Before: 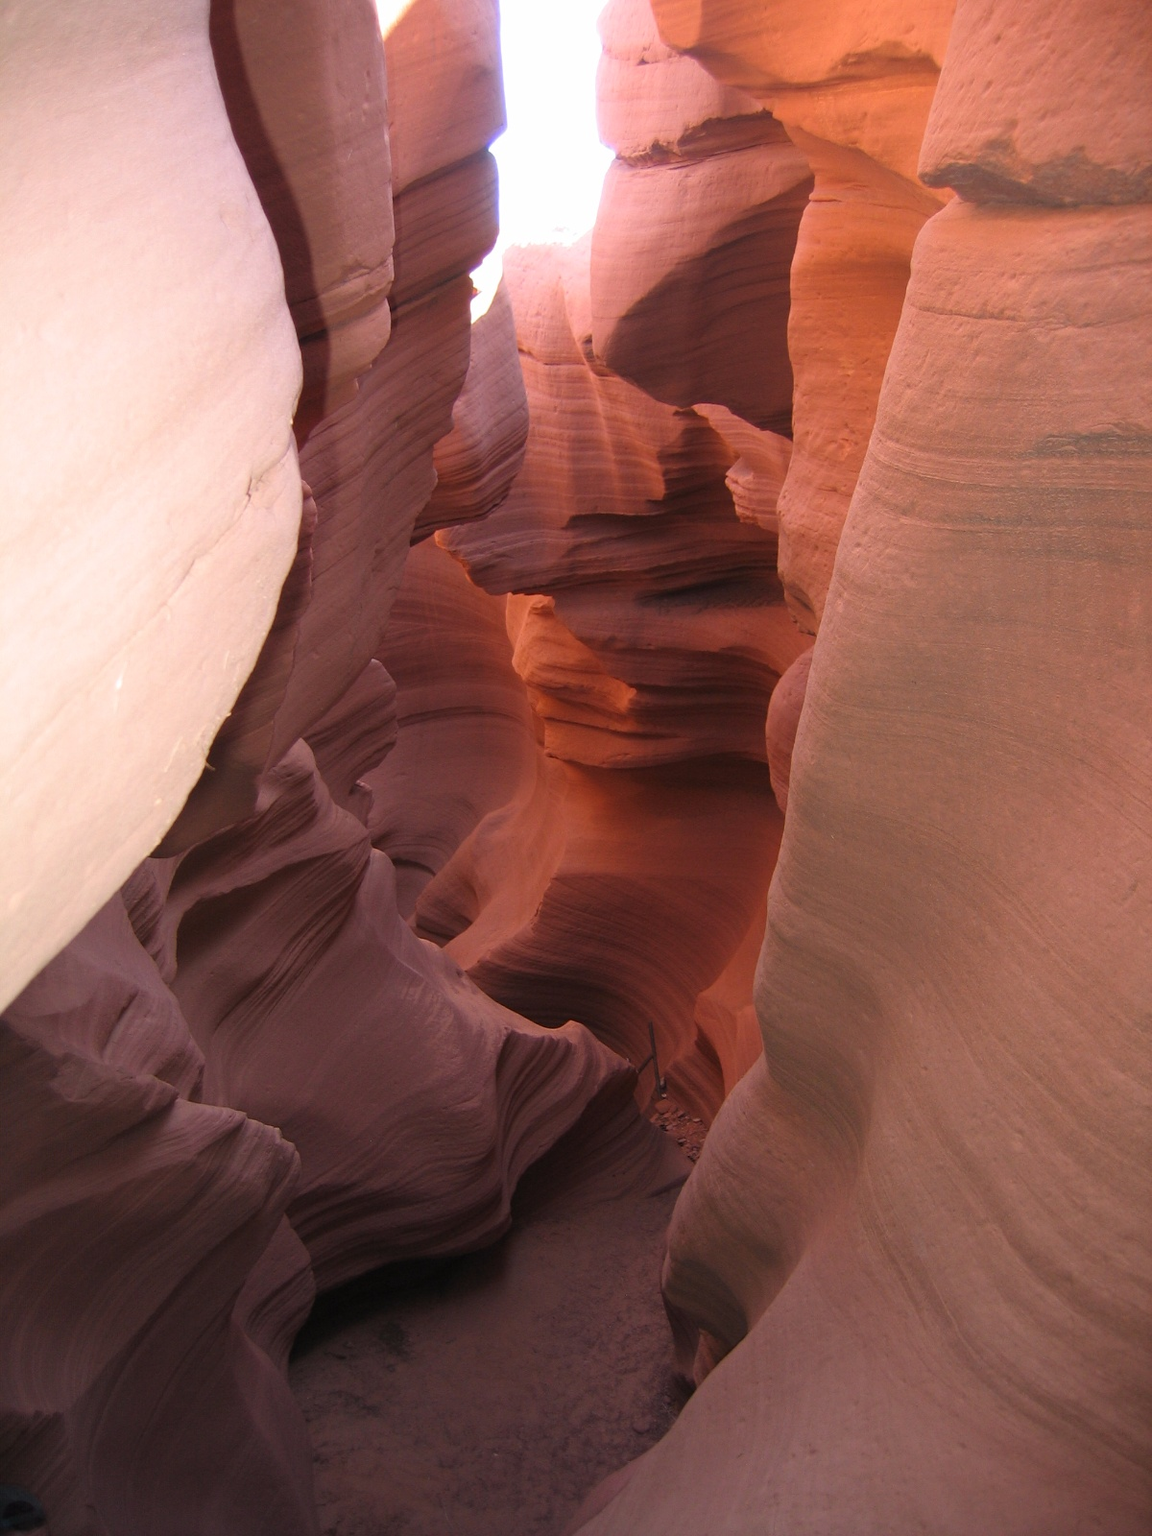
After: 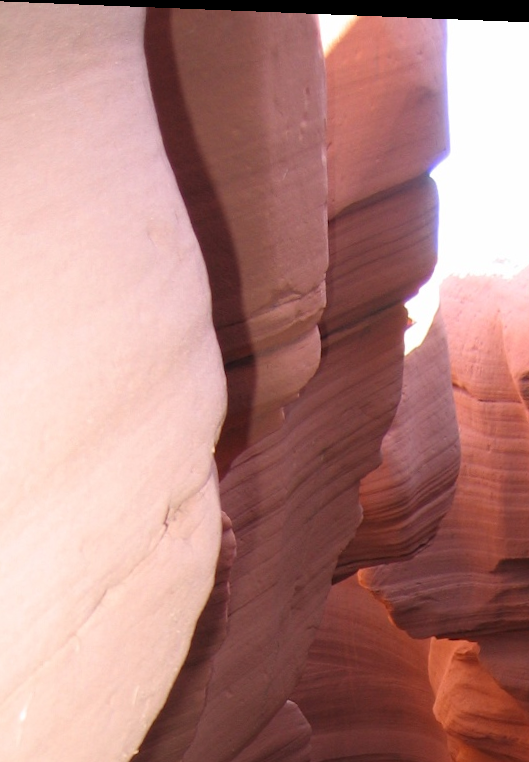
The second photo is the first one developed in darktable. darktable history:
rotate and perspective: rotation 2.27°, automatic cropping off
crop and rotate: left 10.817%, top 0.062%, right 47.194%, bottom 53.626%
